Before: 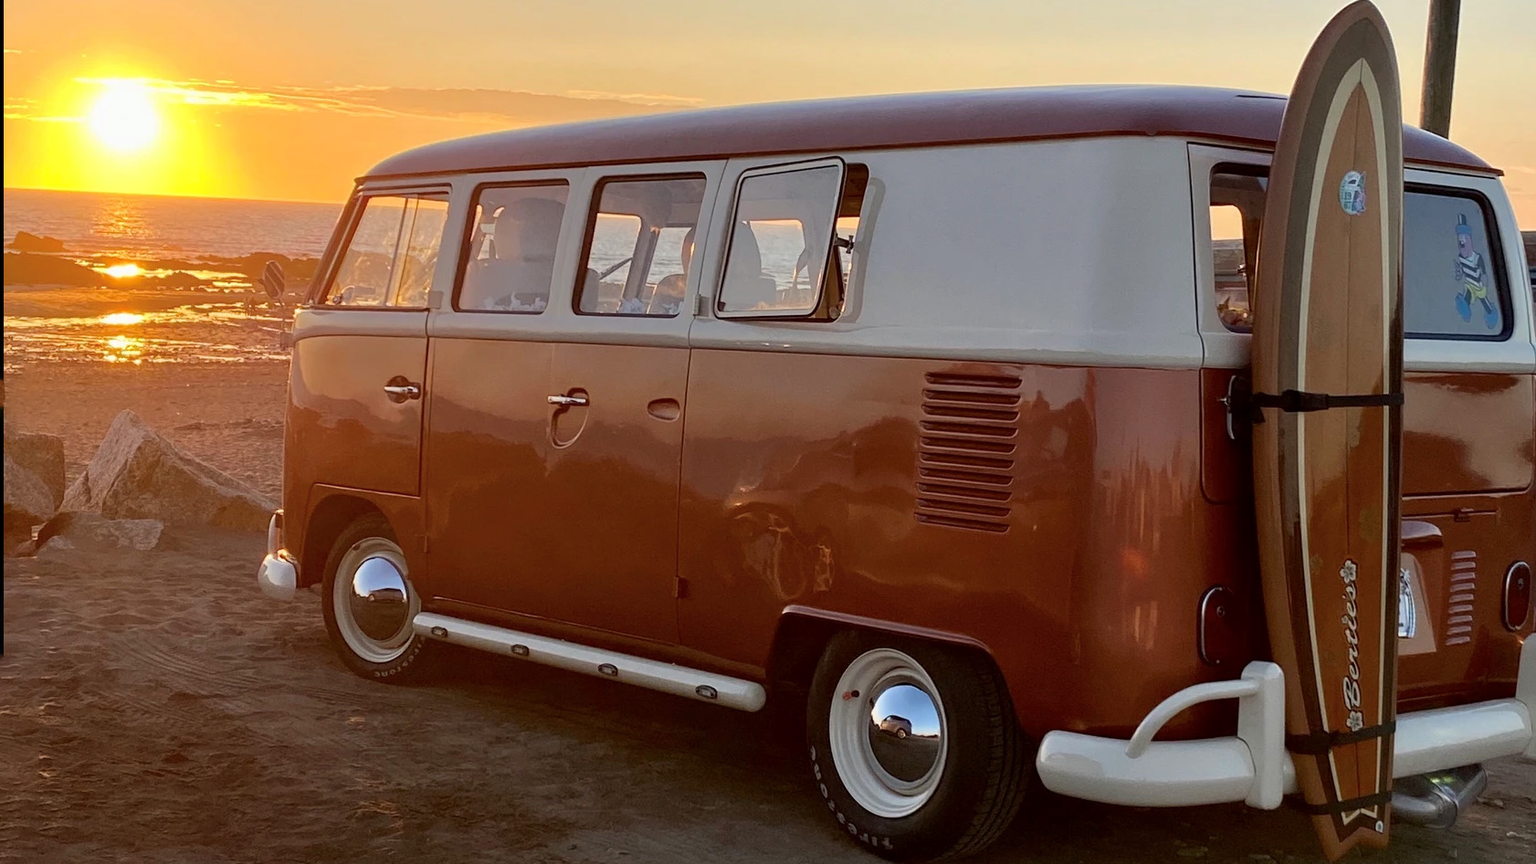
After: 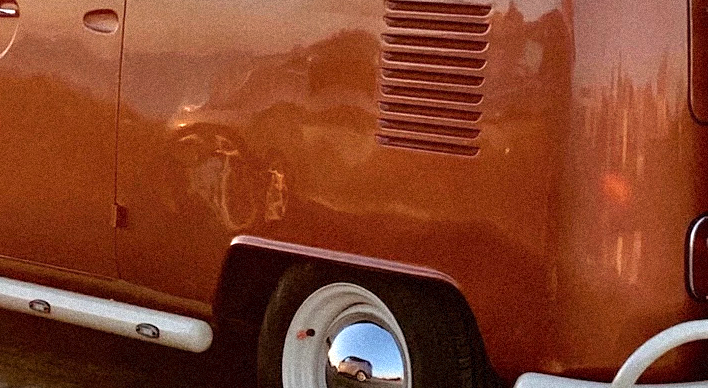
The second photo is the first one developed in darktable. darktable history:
grain: coarseness 9.38 ISO, strength 34.99%, mid-tones bias 0%
crop: left 37.221%, top 45.169%, right 20.63%, bottom 13.777%
tone equalizer: -7 EV 0.15 EV, -6 EV 0.6 EV, -5 EV 1.15 EV, -4 EV 1.33 EV, -3 EV 1.15 EV, -2 EV 0.6 EV, -1 EV 0.15 EV, mask exposure compensation -0.5 EV
